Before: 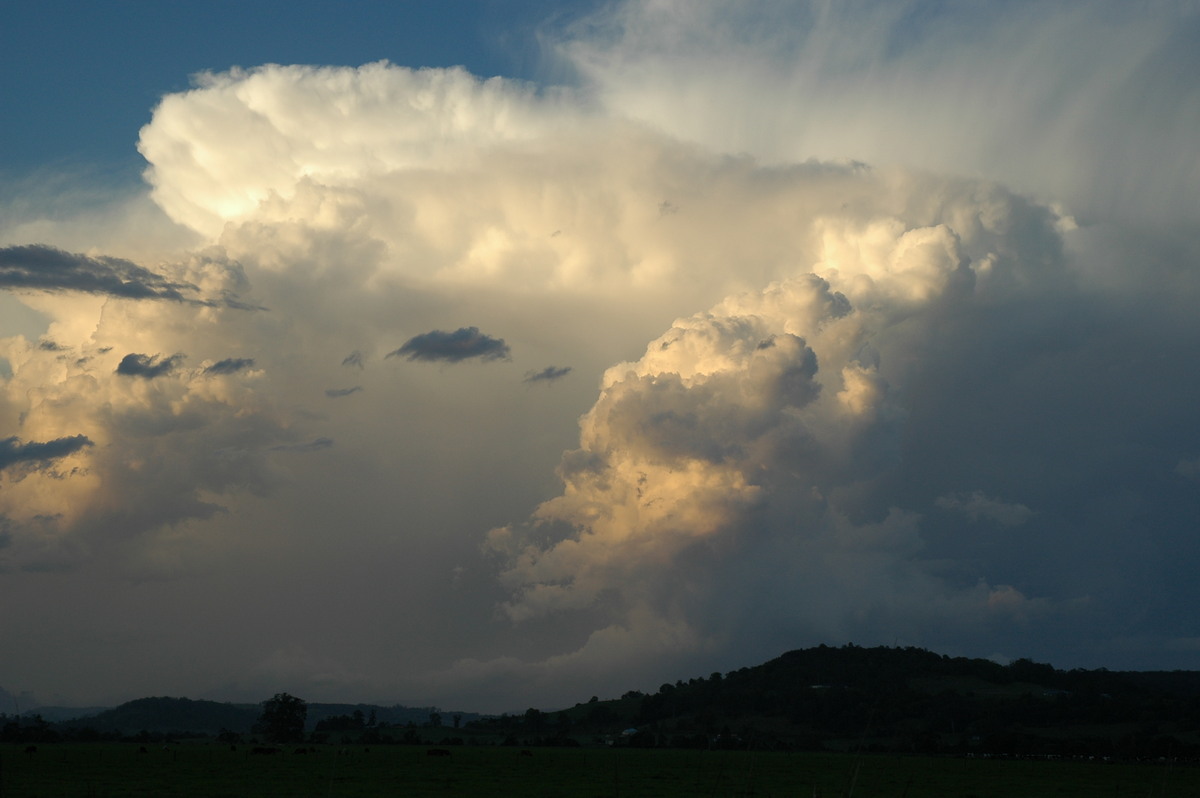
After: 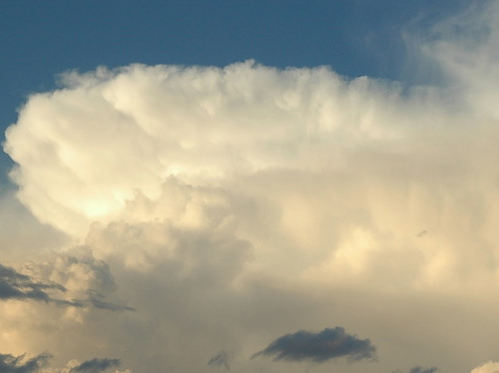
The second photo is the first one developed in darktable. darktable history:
crop and rotate: left 11.244%, top 0.075%, right 47.159%, bottom 53.159%
haze removal: strength -0.045, adaptive false
